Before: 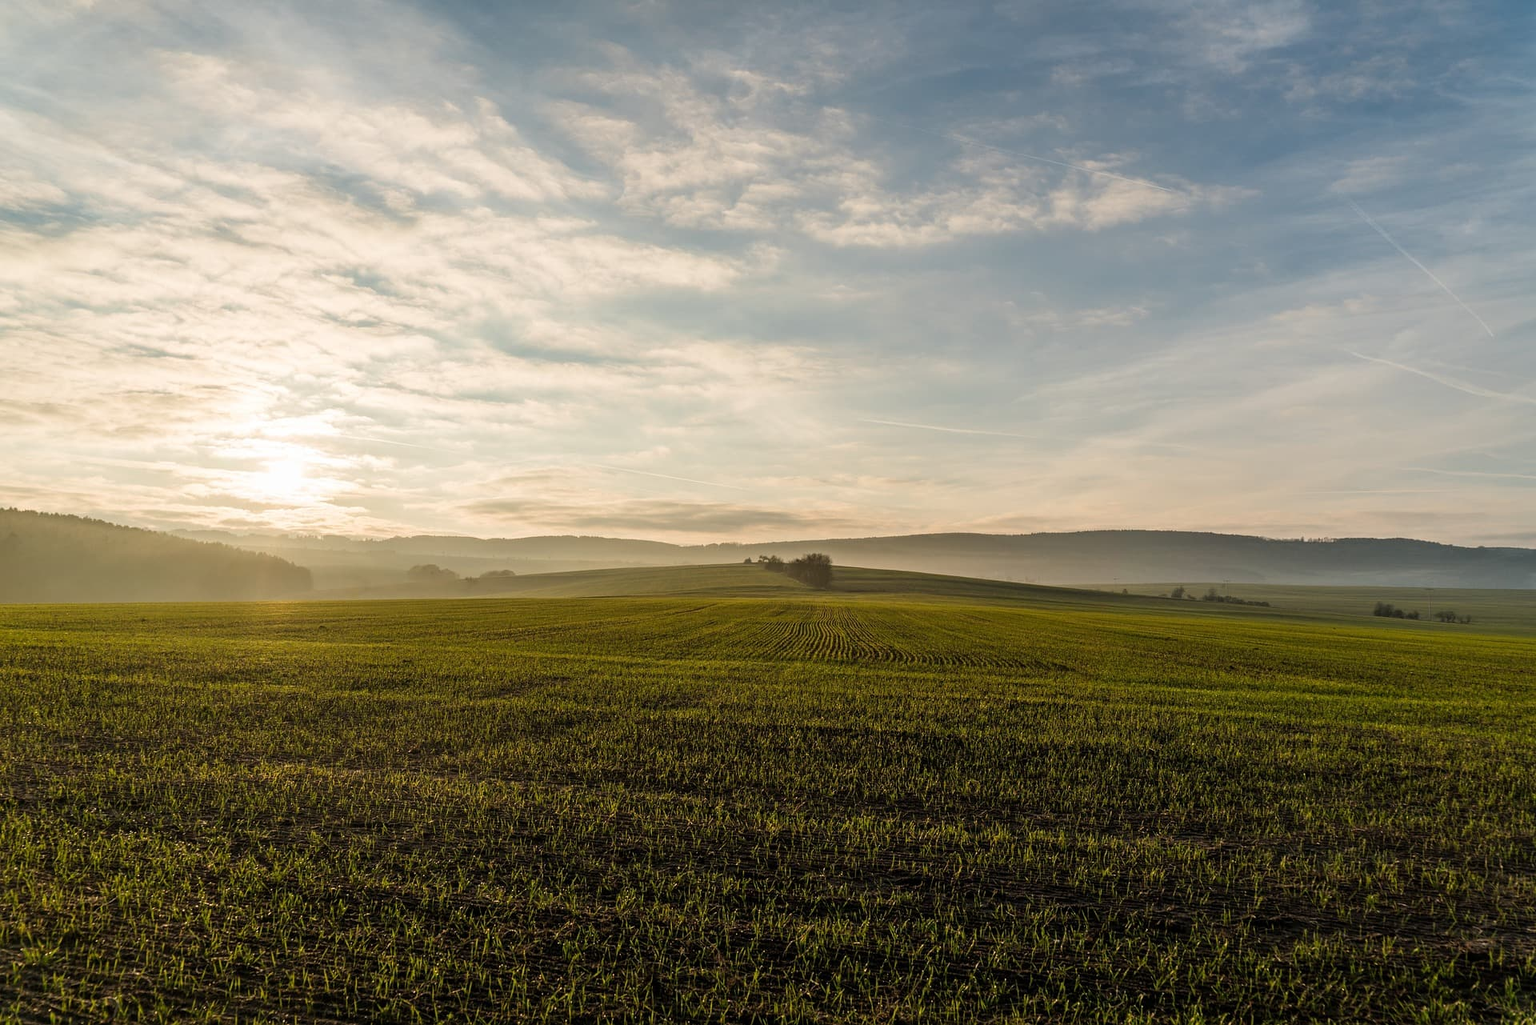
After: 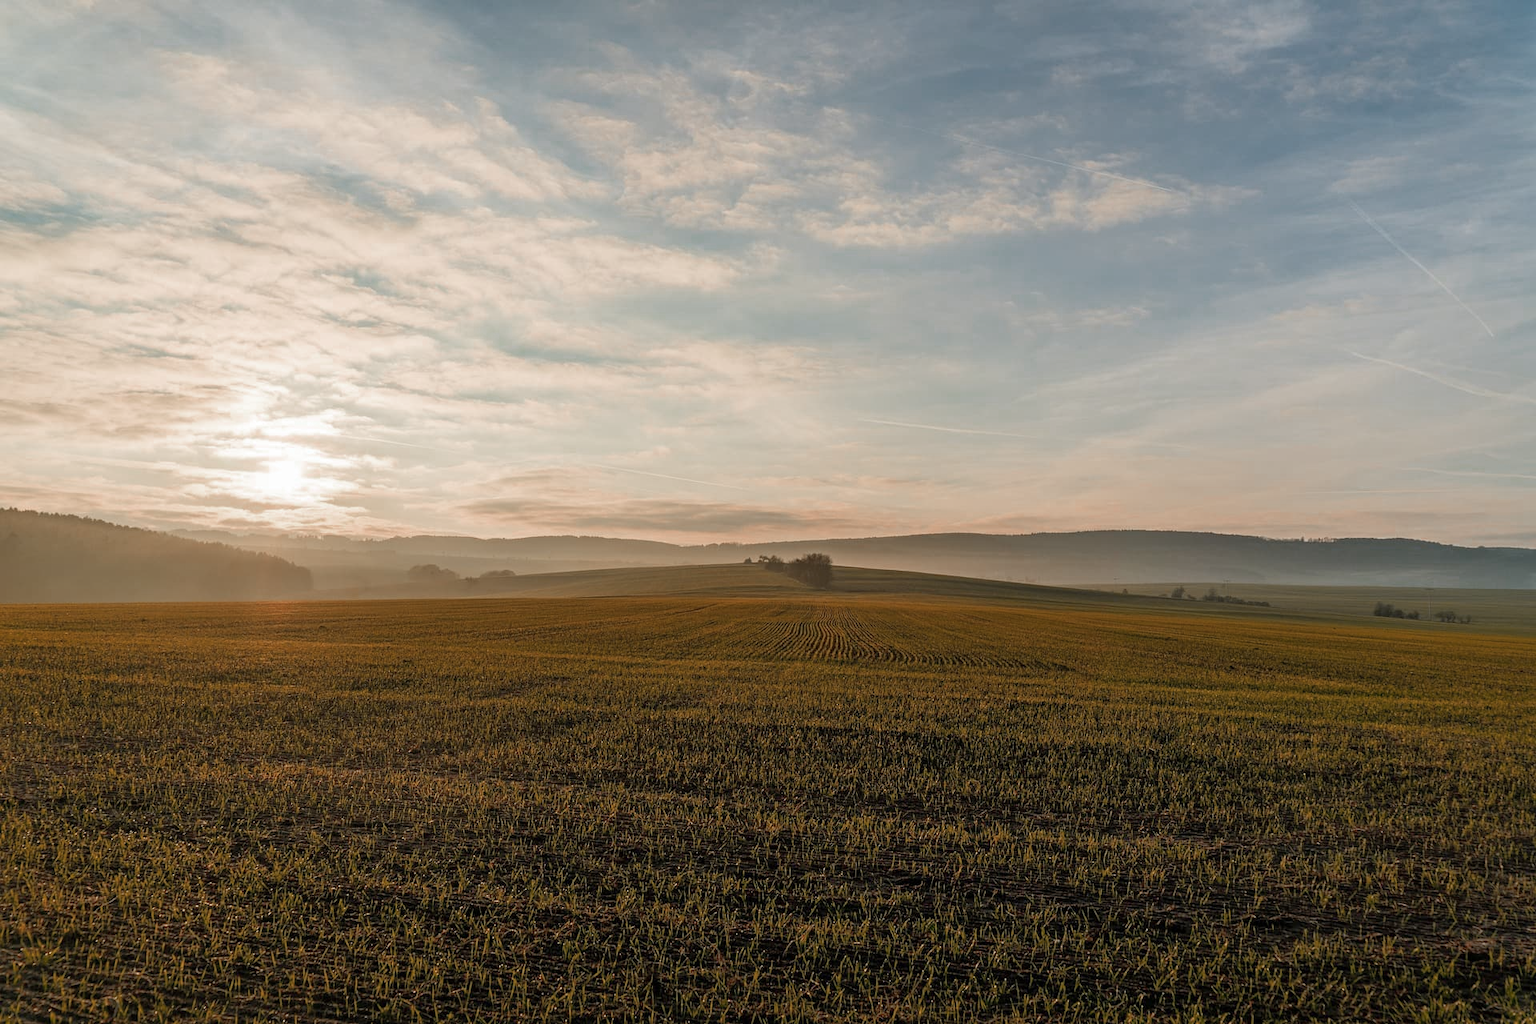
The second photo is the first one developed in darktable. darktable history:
shadows and highlights: shadows 43.06, highlights 6.94
color zones: curves: ch0 [(0, 0.299) (0.25, 0.383) (0.456, 0.352) (0.736, 0.571)]; ch1 [(0, 0.63) (0.151, 0.568) (0.254, 0.416) (0.47, 0.558) (0.732, 0.37) (0.909, 0.492)]; ch2 [(0.004, 0.604) (0.158, 0.443) (0.257, 0.403) (0.761, 0.468)]
